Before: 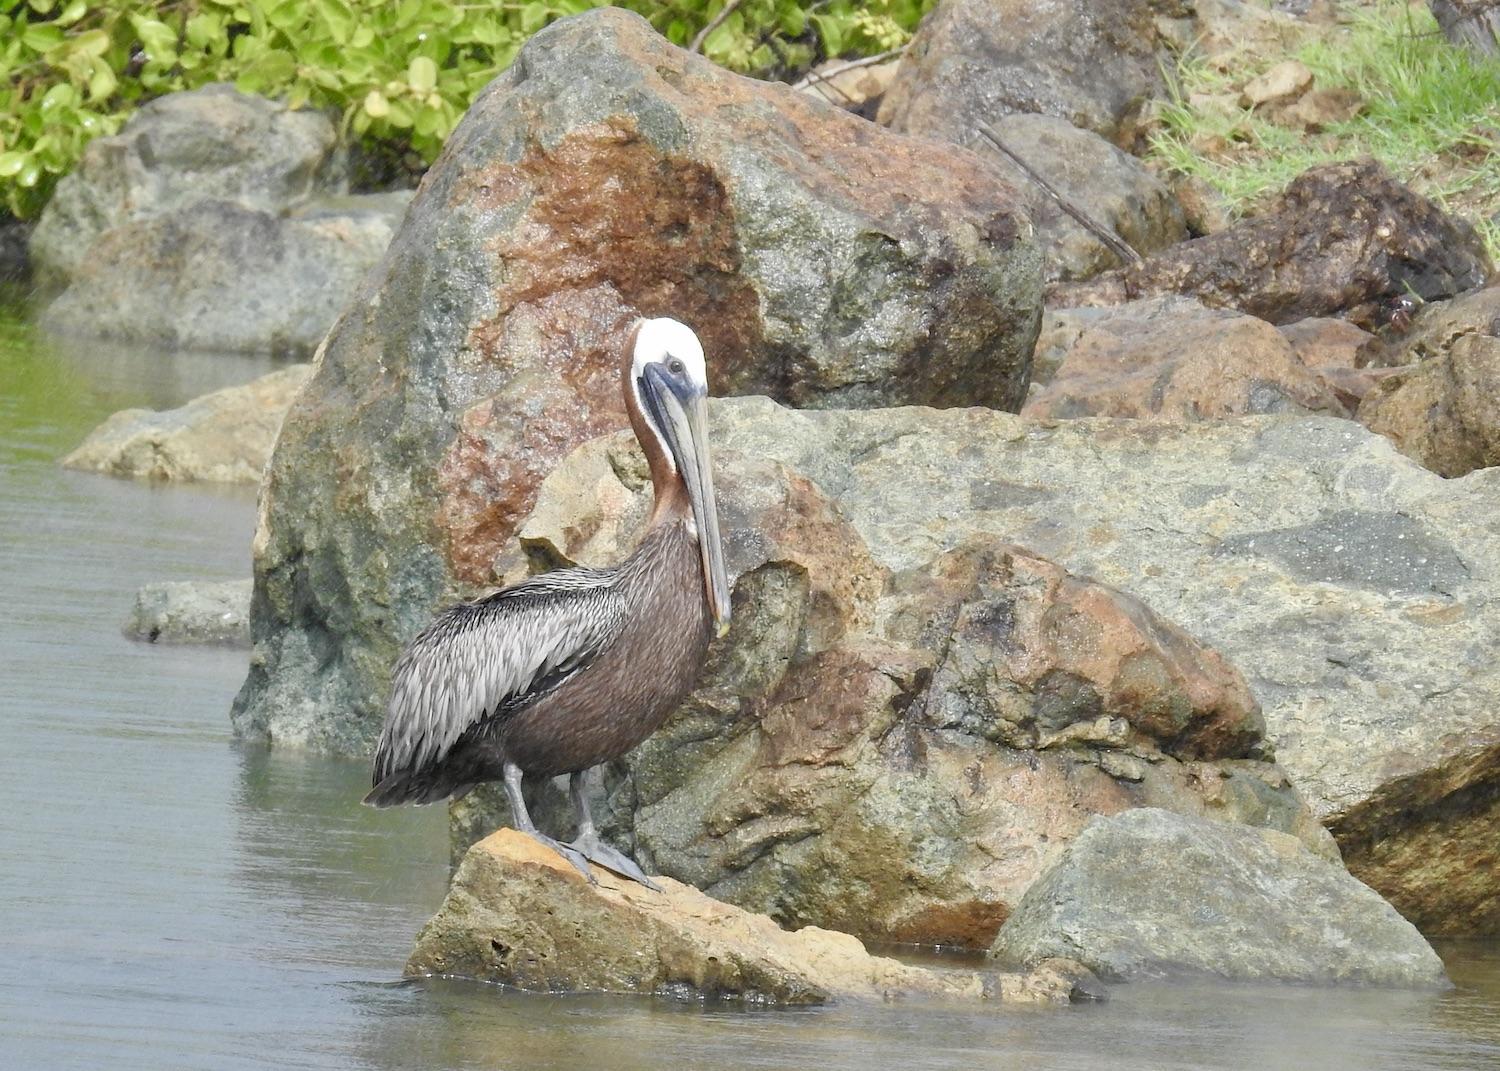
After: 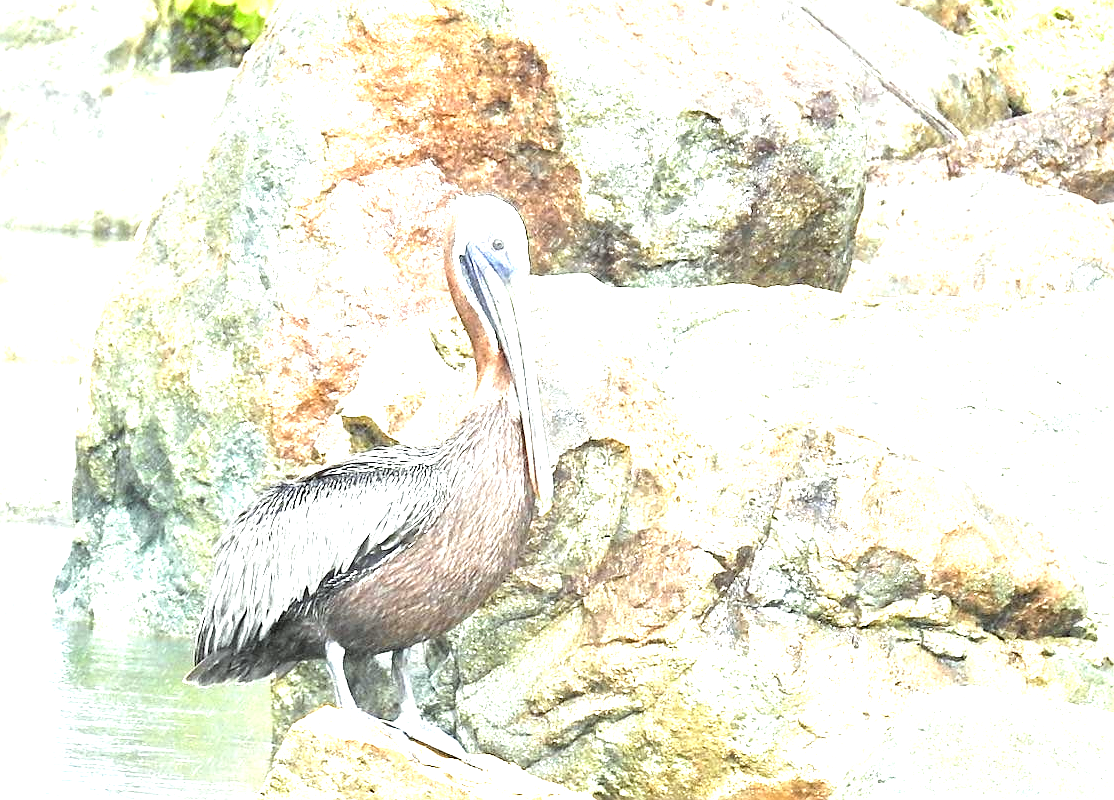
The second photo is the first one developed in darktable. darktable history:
exposure: black level correction 0, exposure 2.086 EV, compensate highlight preservation false
sharpen: on, module defaults
color calibration: illuminant Planckian (black body), x 0.351, y 0.351, temperature 4807.31 K
crop and rotate: left 11.913%, top 11.413%, right 13.787%, bottom 13.805%
